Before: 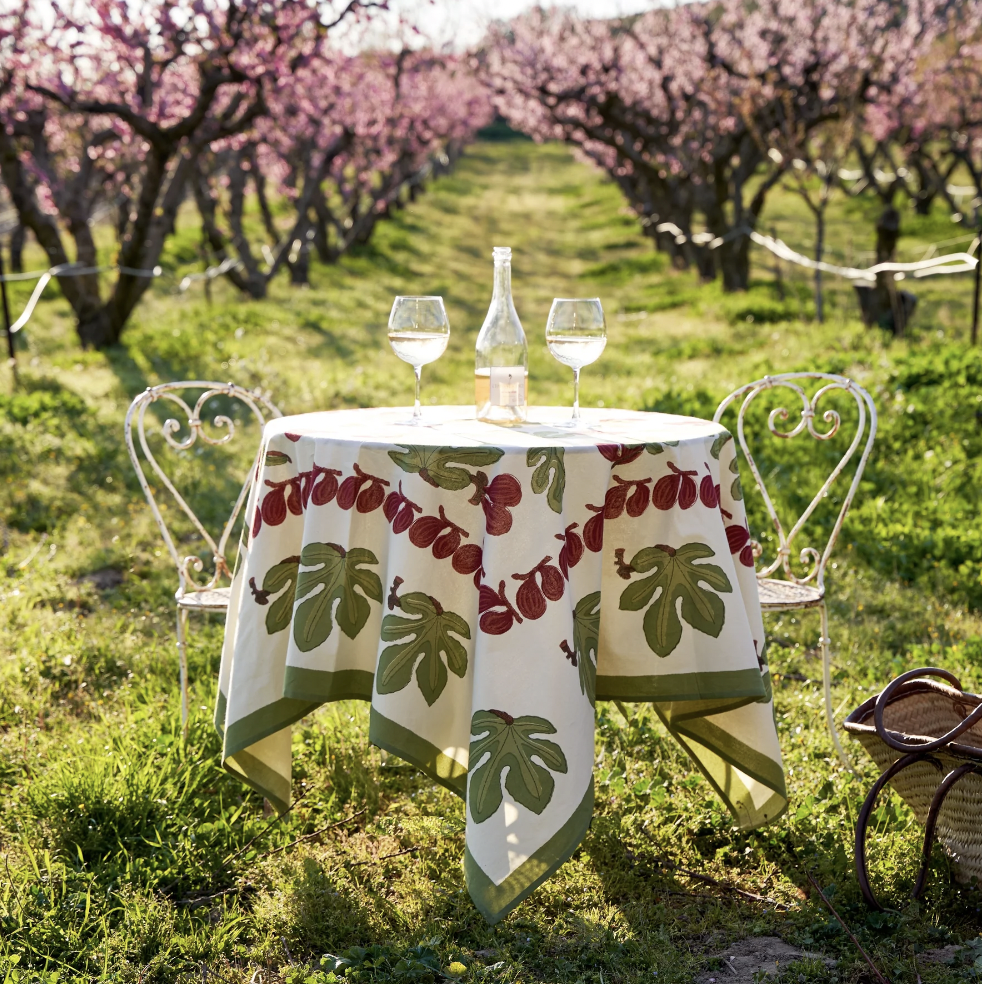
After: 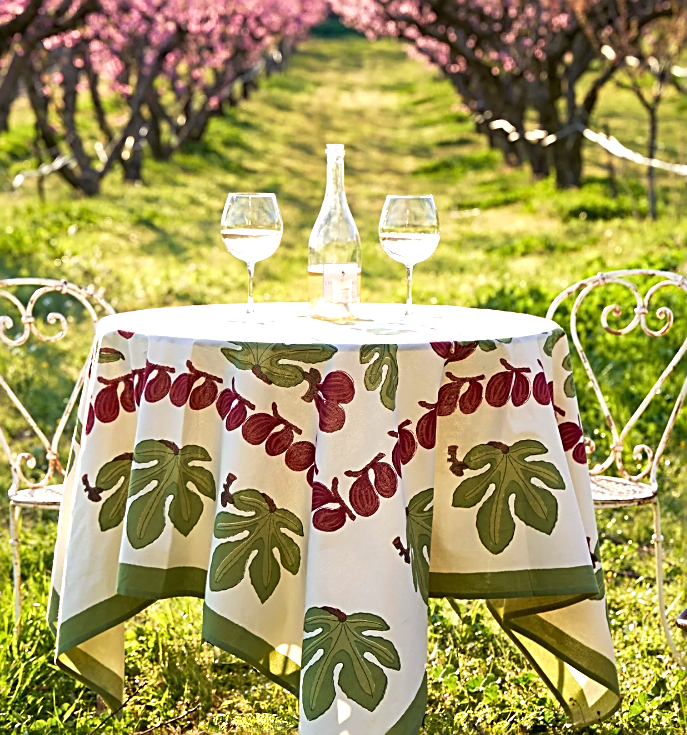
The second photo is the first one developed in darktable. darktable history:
exposure: exposure 0.426 EV, compensate highlight preservation false
crop and rotate: left 17.046%, top 10.659%, right 12.989%, bottom 14.553%
velvia: on, module defaults
sharpen: radius 2.543, amount 0.636
